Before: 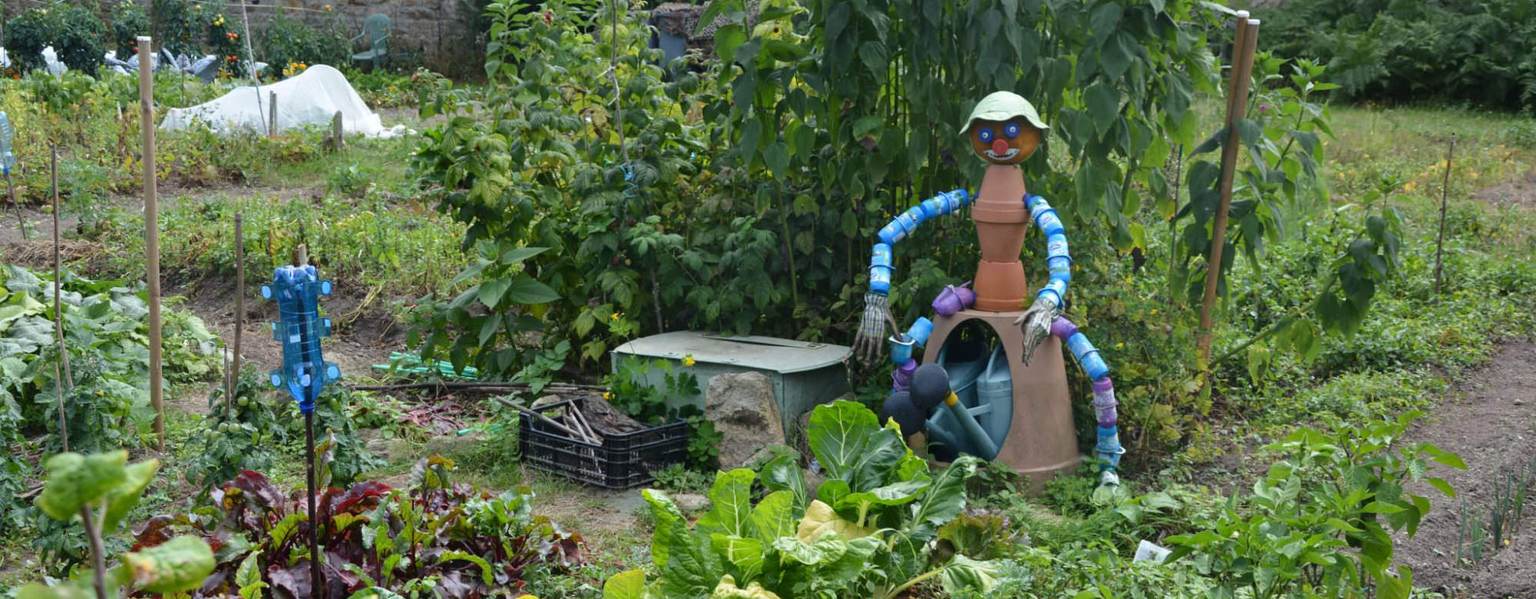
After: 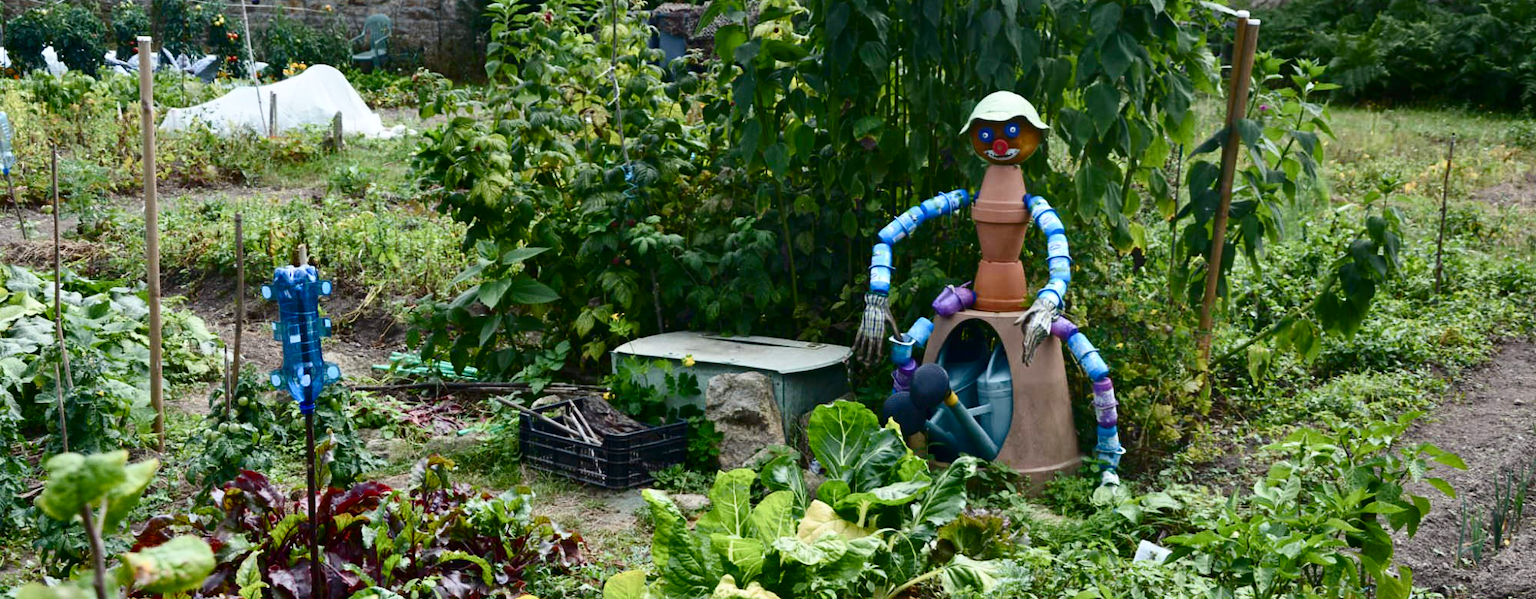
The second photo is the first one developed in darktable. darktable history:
contrast brightness saturation: contrast 0.286
color balance rgb: perceptual saturation grading › global saturation 20%, perceptual saturation grading › highlights -49.019%, perceptual saturation grading › shadows 25.501%, global vibrance 19.014%
